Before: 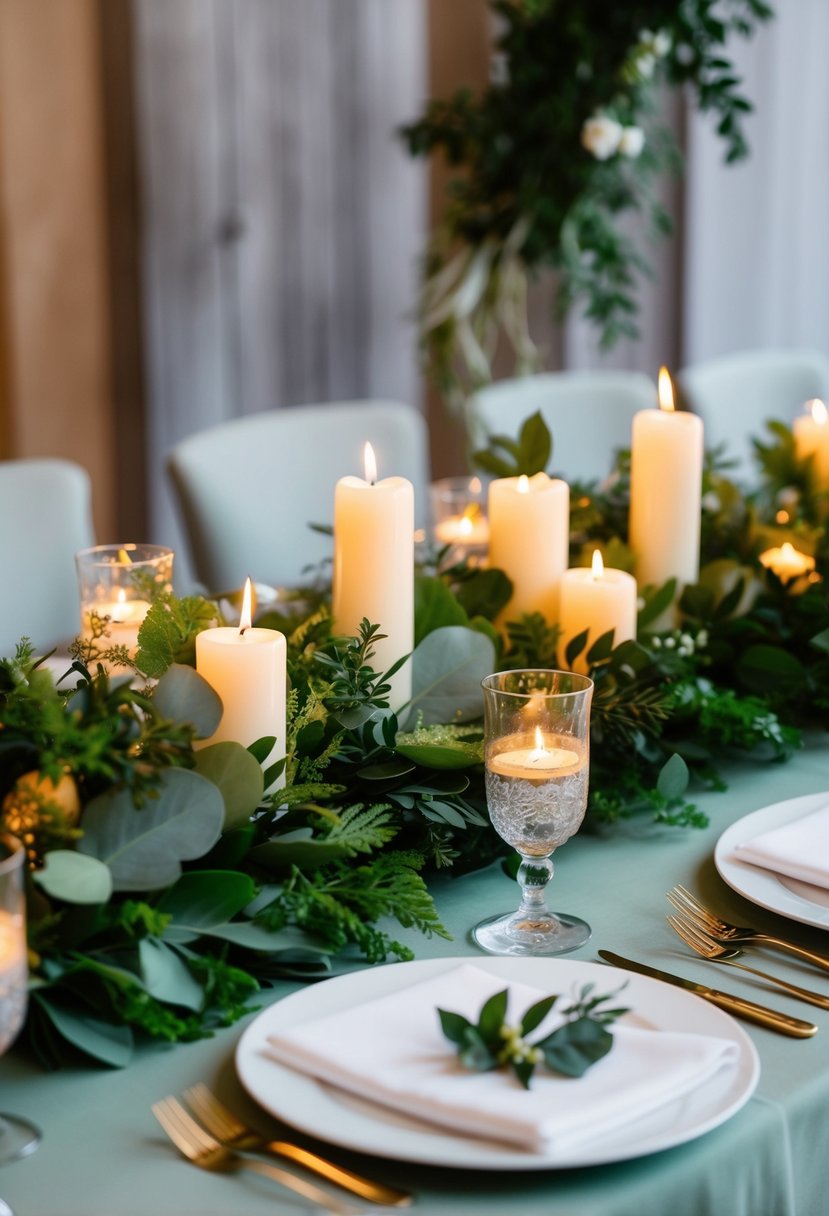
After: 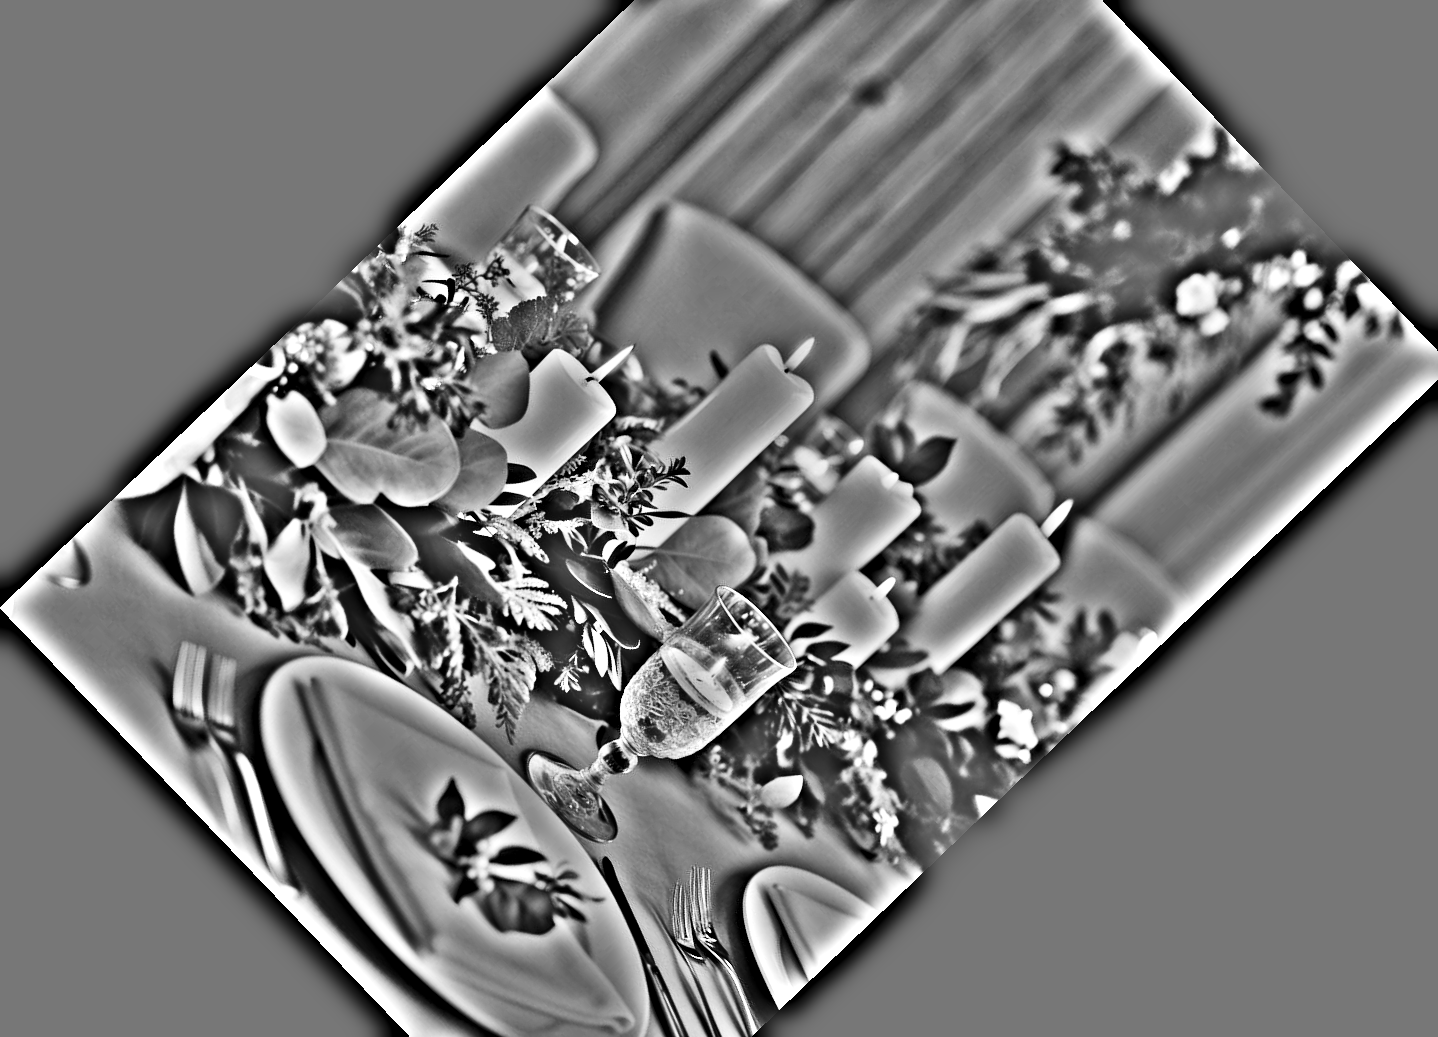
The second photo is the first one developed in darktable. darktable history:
highpass: sharpness 49.79%, contrast boost 49.79%
white balance: red 0.982, blue 1.018
velvia: strength 6%
contrast brightness saturation: contrast 0.28
crop and rotate: angle -46.26°, top 16.234%, right 0.912%, bottom 11.704%
tone equalizer: -7 EV 0.15 EV, -6 EV 0.6 EV, -5 EV 1.15 EV, -4 EV 1.33 EV, -3 EV 1.15 EV, -2 EV 0.6 EV, -1 EV 0.15 EV, mask exposure compensation -0.5 EV
